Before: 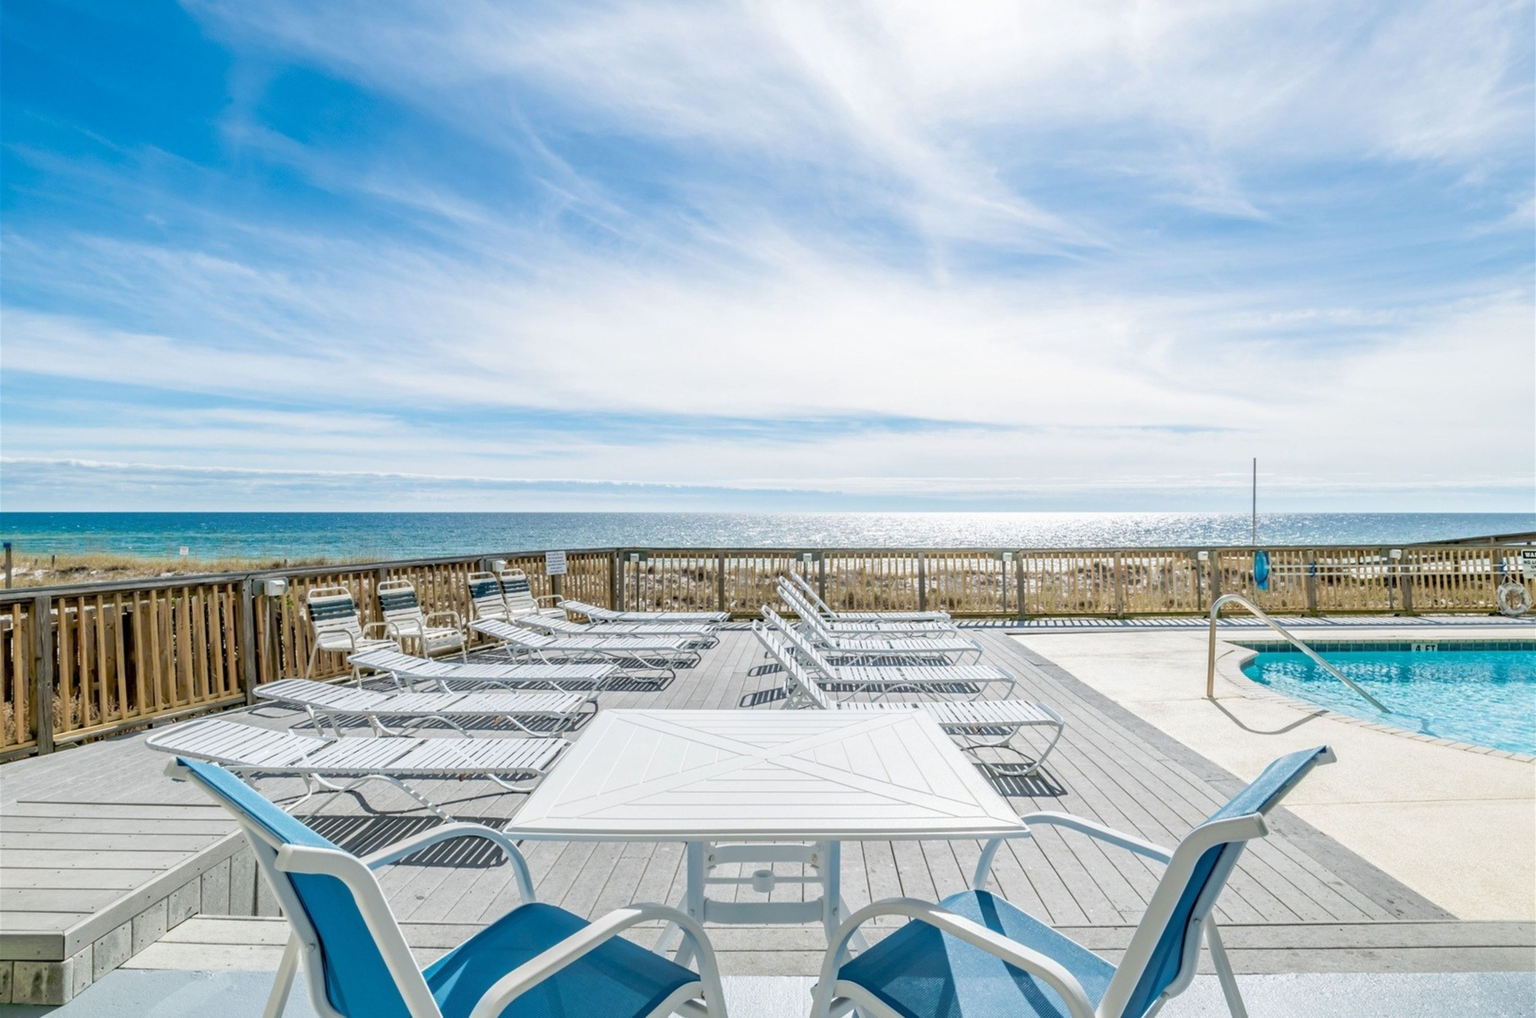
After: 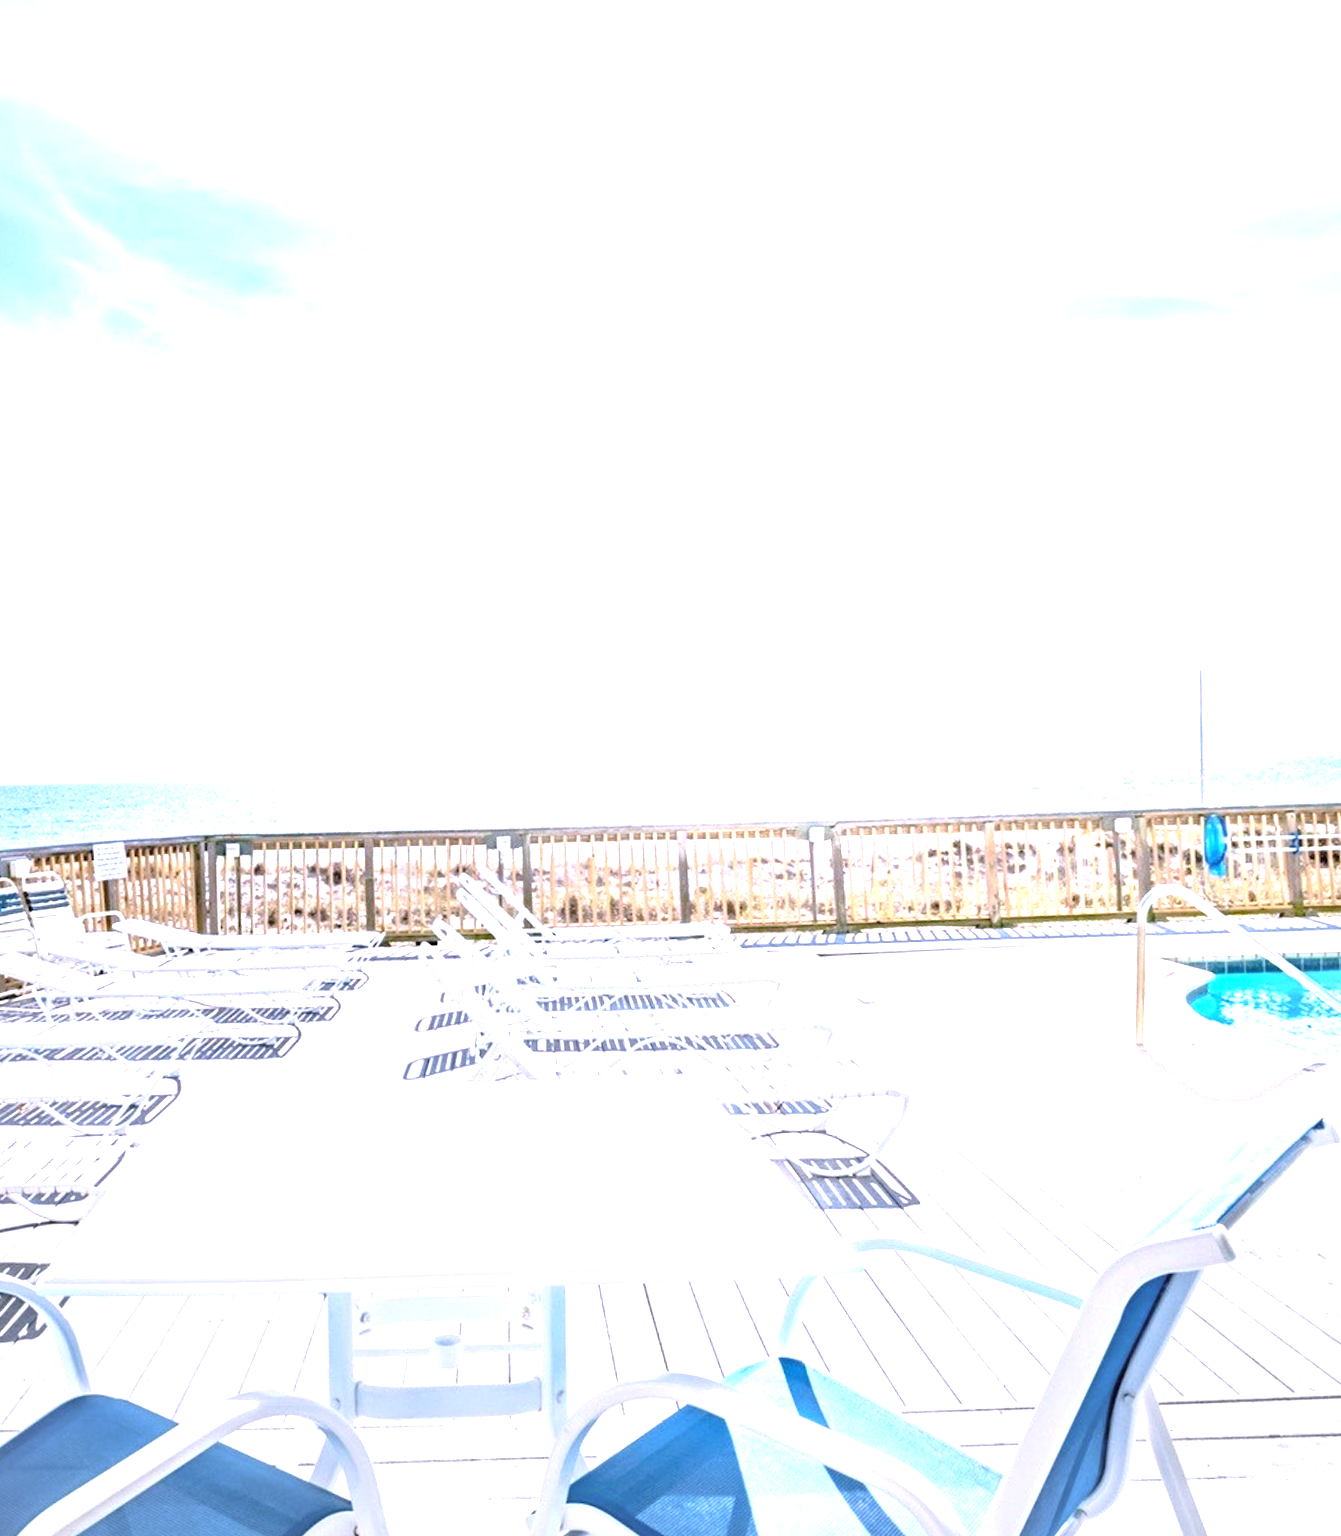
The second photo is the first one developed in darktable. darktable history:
vignetting: fall-off radius 60.92%
crop: left 31.458%, top 0%, right 11.876%
rotate and perspective: rotation -1.42°, crop left 0.016, crop right 0.984, crop top 0.035, crop bottom 0.965
white balance: red 1.042, blue 1.17
exposure: black level correction 0, exposure 1.7 EV, compensate exposure bias true, compensate highlight preservation false
